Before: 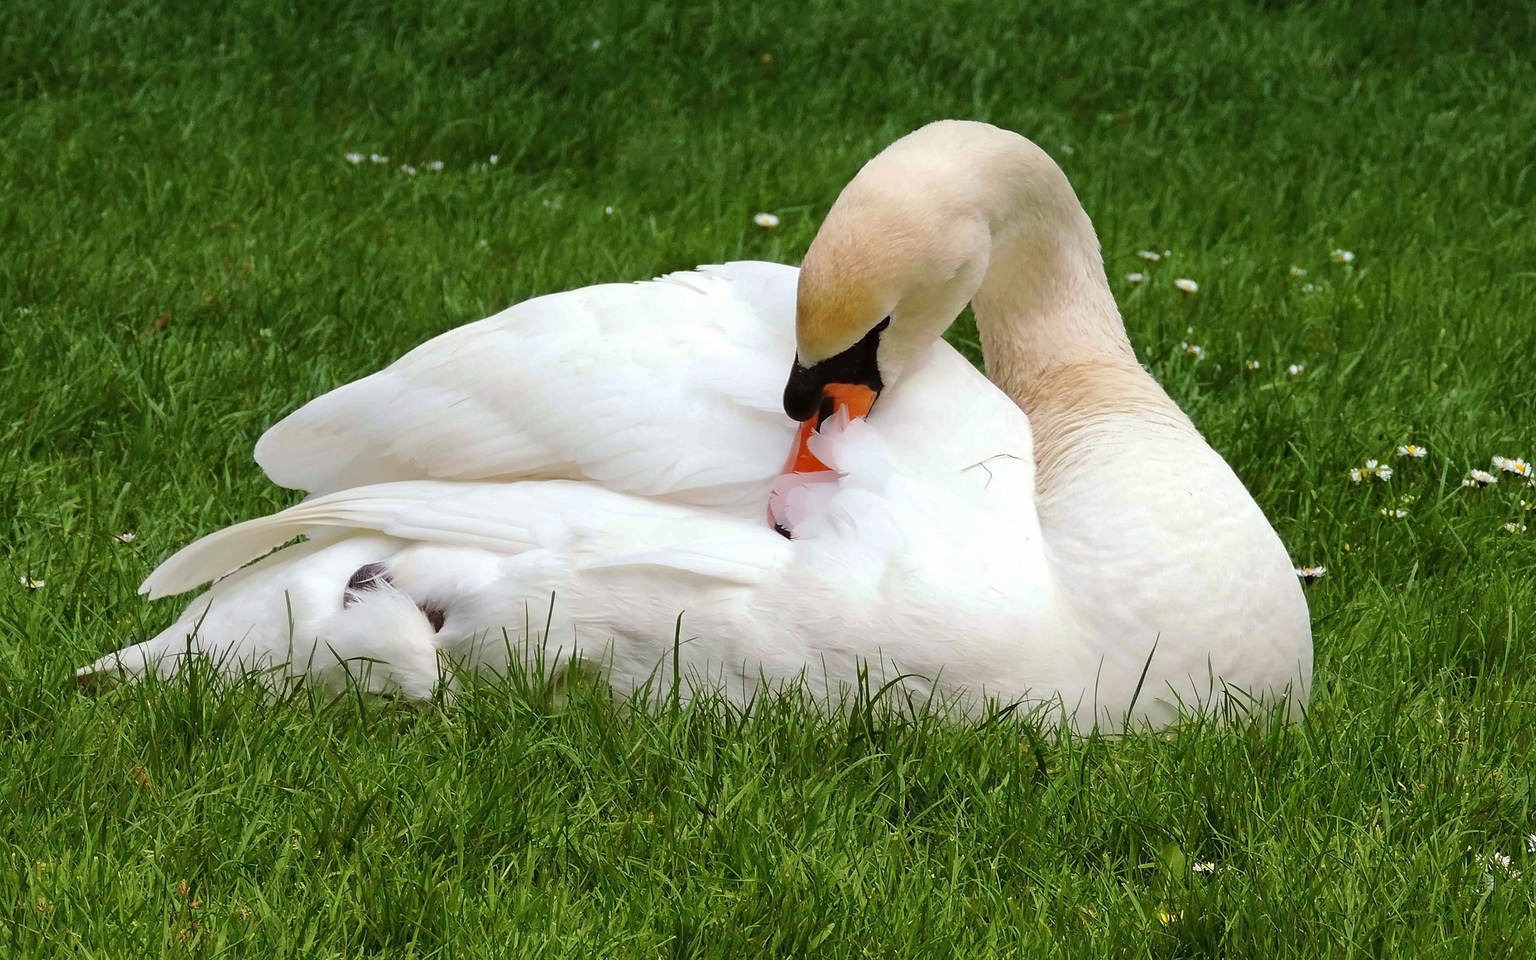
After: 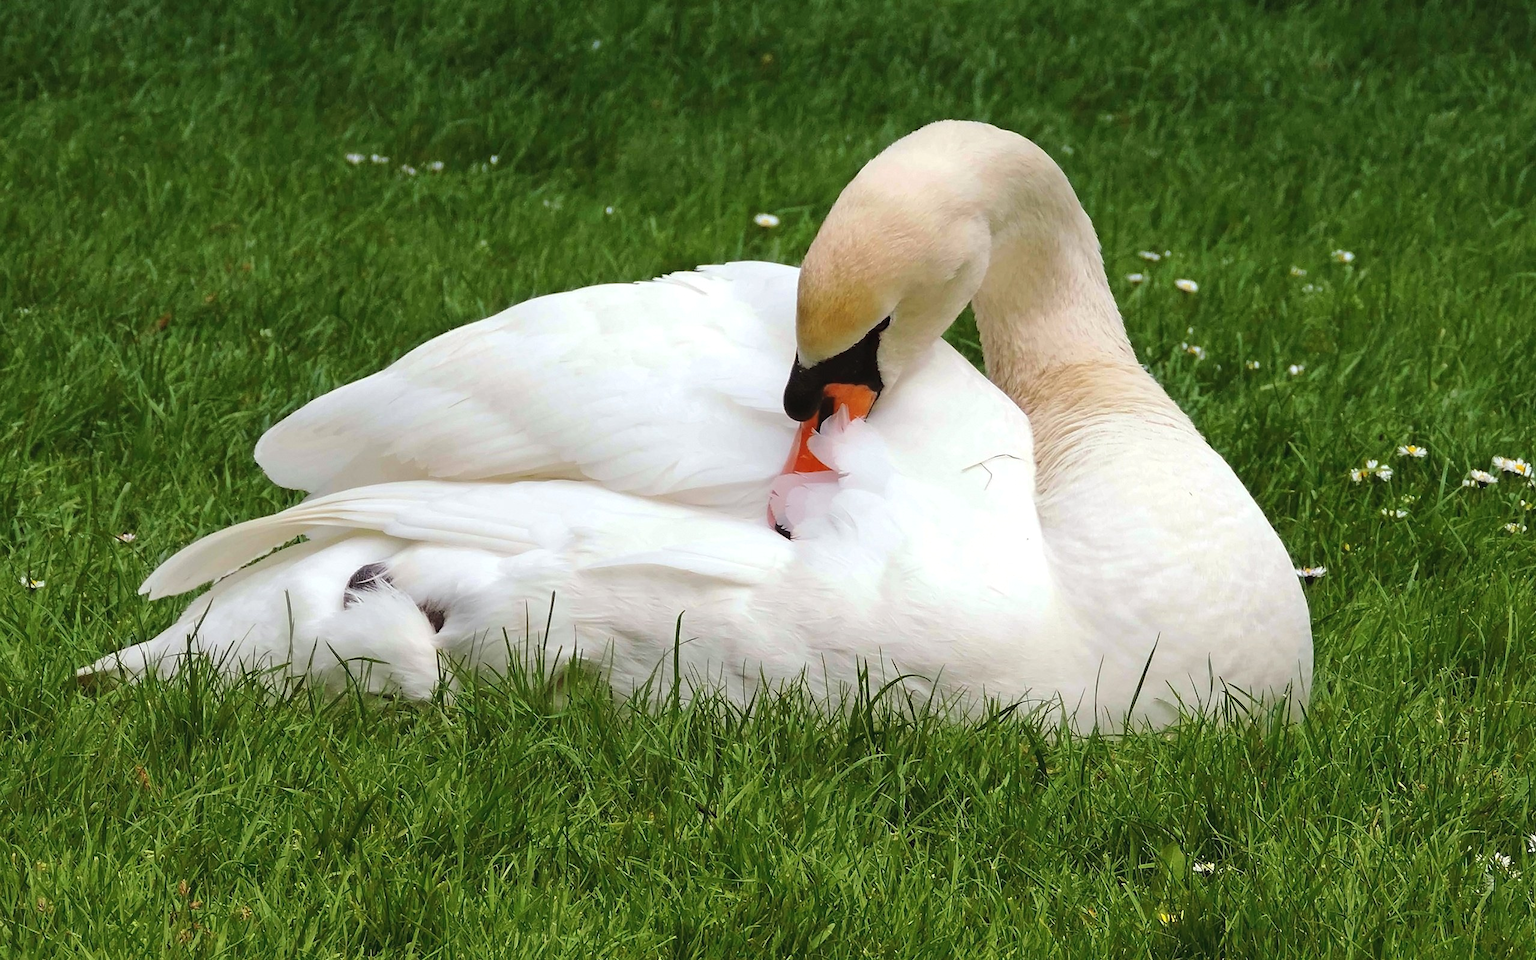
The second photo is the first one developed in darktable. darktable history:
exposure: black level correction -0.003, exposure 0.042 EV, compensate exposure bias true, compensate highlight preservation false
contrast brightness saturation: contrast 0.054
